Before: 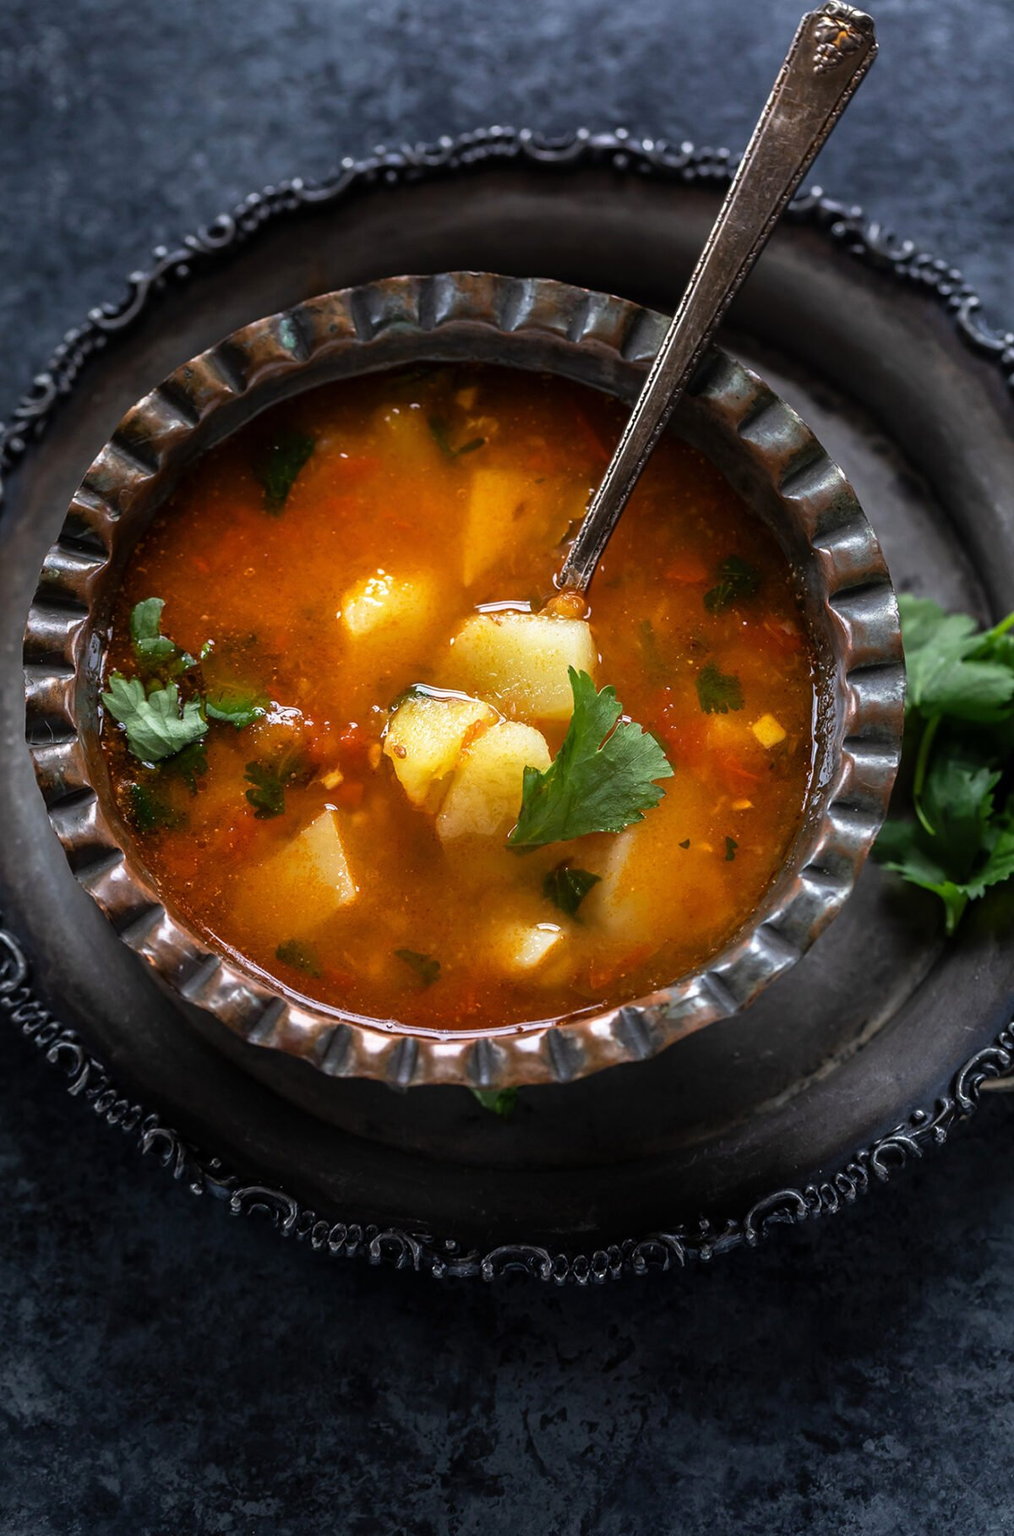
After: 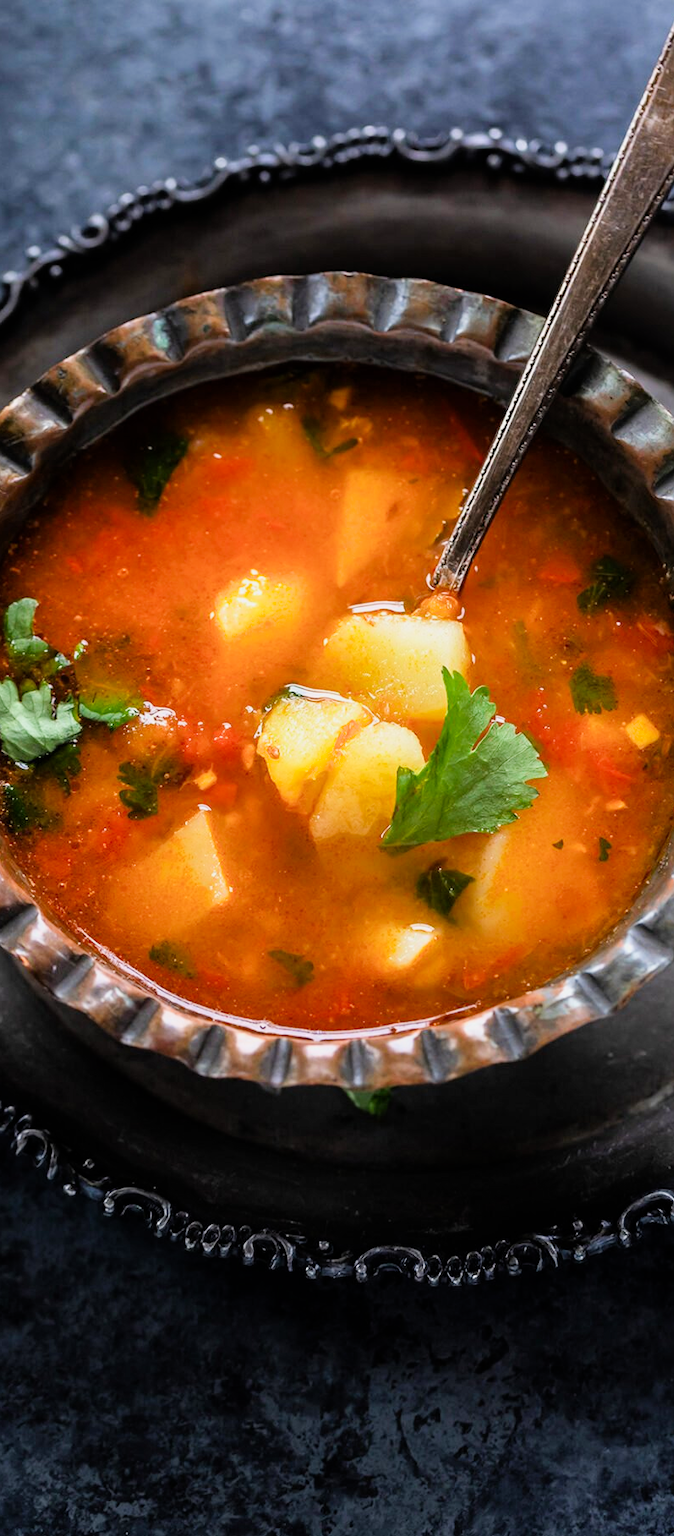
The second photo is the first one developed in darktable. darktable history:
crop and rotate: left 12.565%, right 20.876%
contrast brightness saturation: contrast 0.044, saturation 0.158
exposure: black level correction 0, exposure 1 EV, compensate highlight preservation false
filmic rgb: black relative exposure -7.65 EV, white relative exposure 4.56 EV, hardness 3.61
